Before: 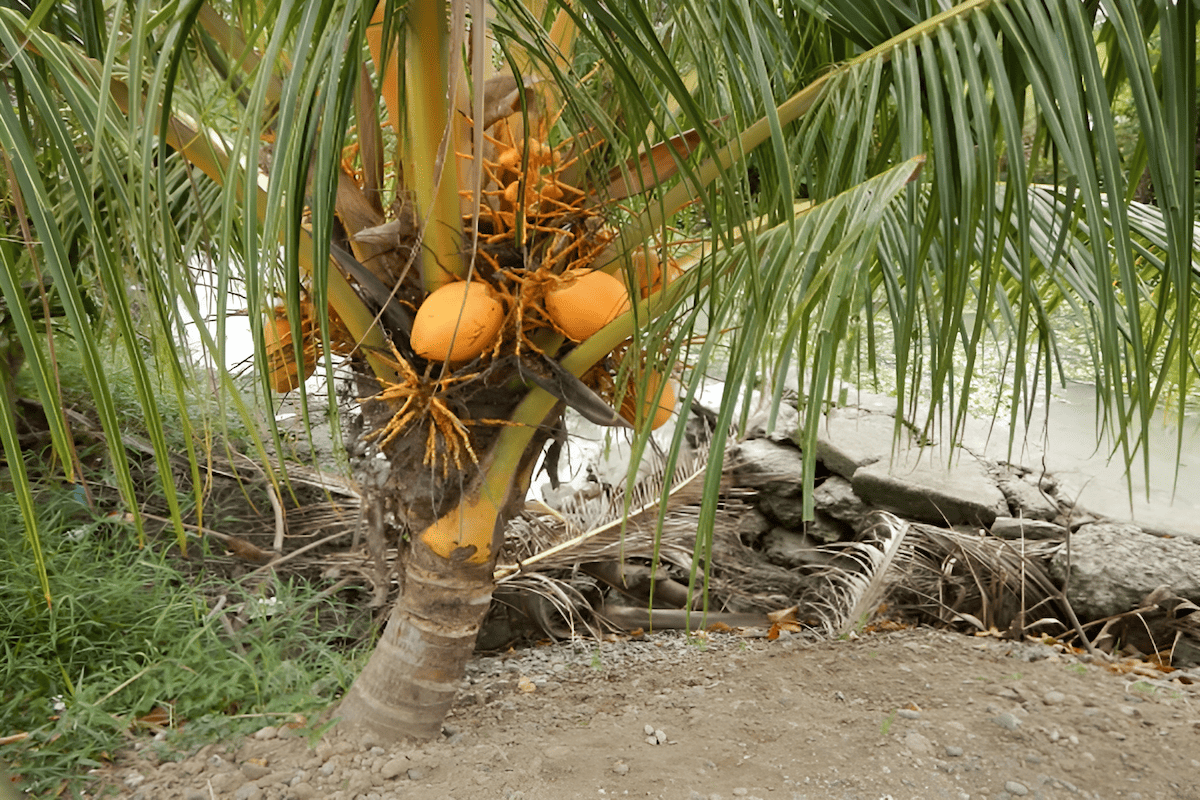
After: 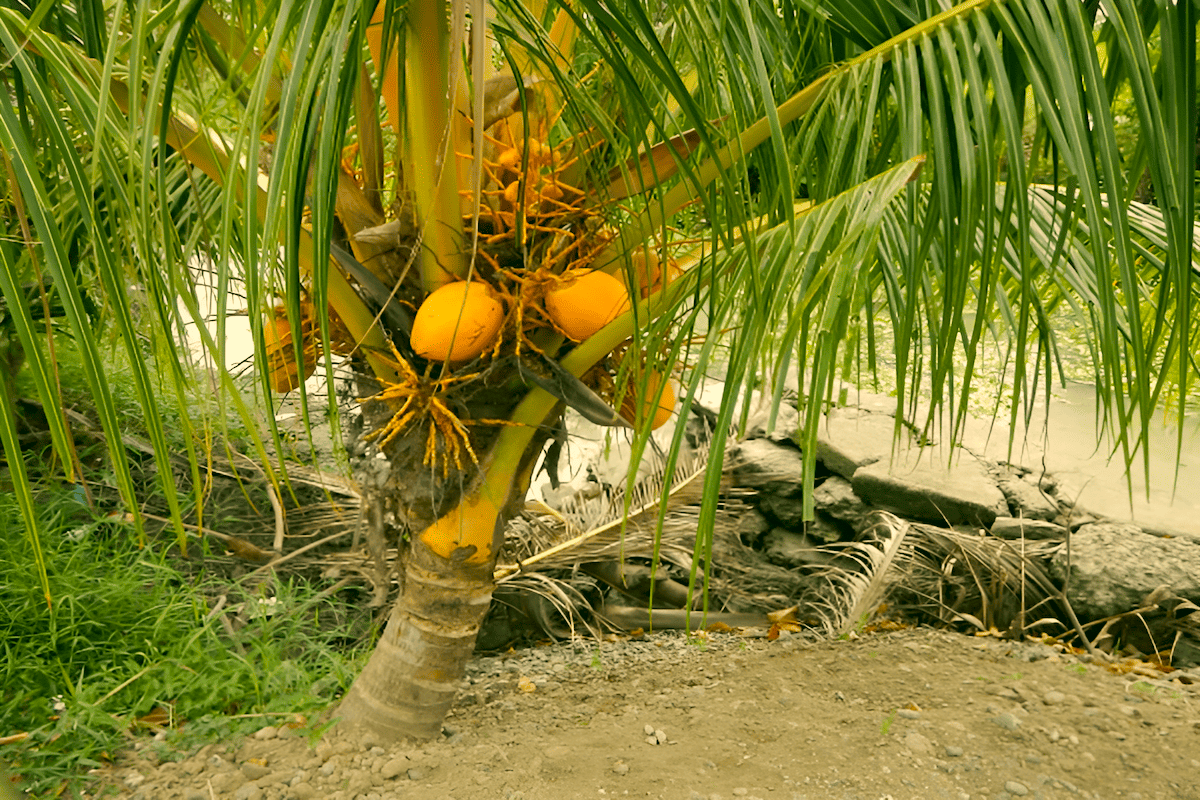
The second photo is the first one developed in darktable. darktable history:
color correction: highlights a* 5.3, highlights b* 24.26, shadows a* -15.58, shadows b* 4.02
base curve: curves: ch0 [(0, 0) (0.472, 0.508) (1, 1)]
color balance rgb: perceptual saturation grading › global saturation 20%, global vibrance 20%
